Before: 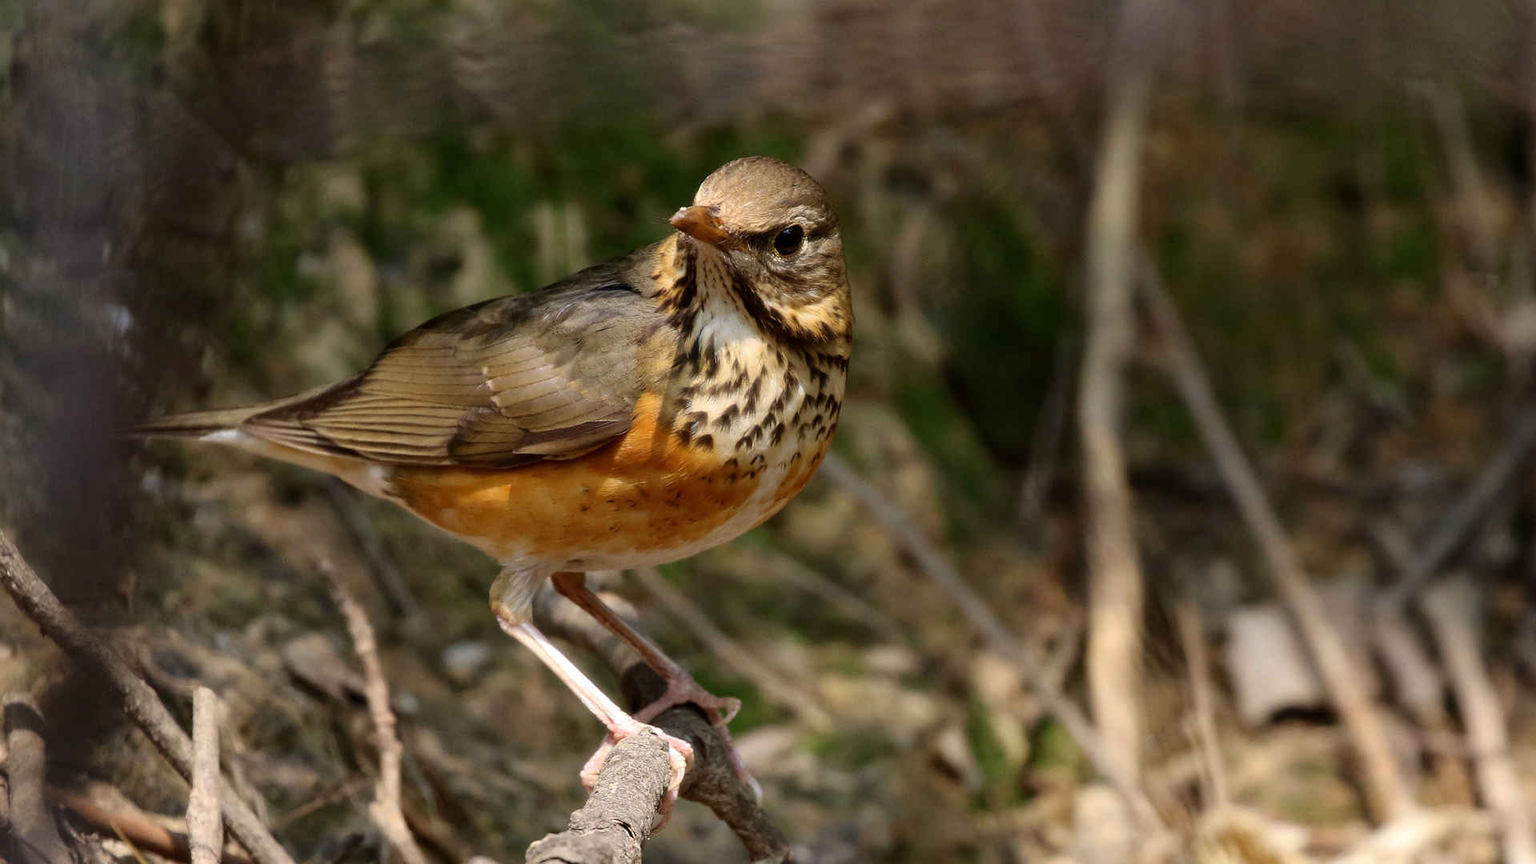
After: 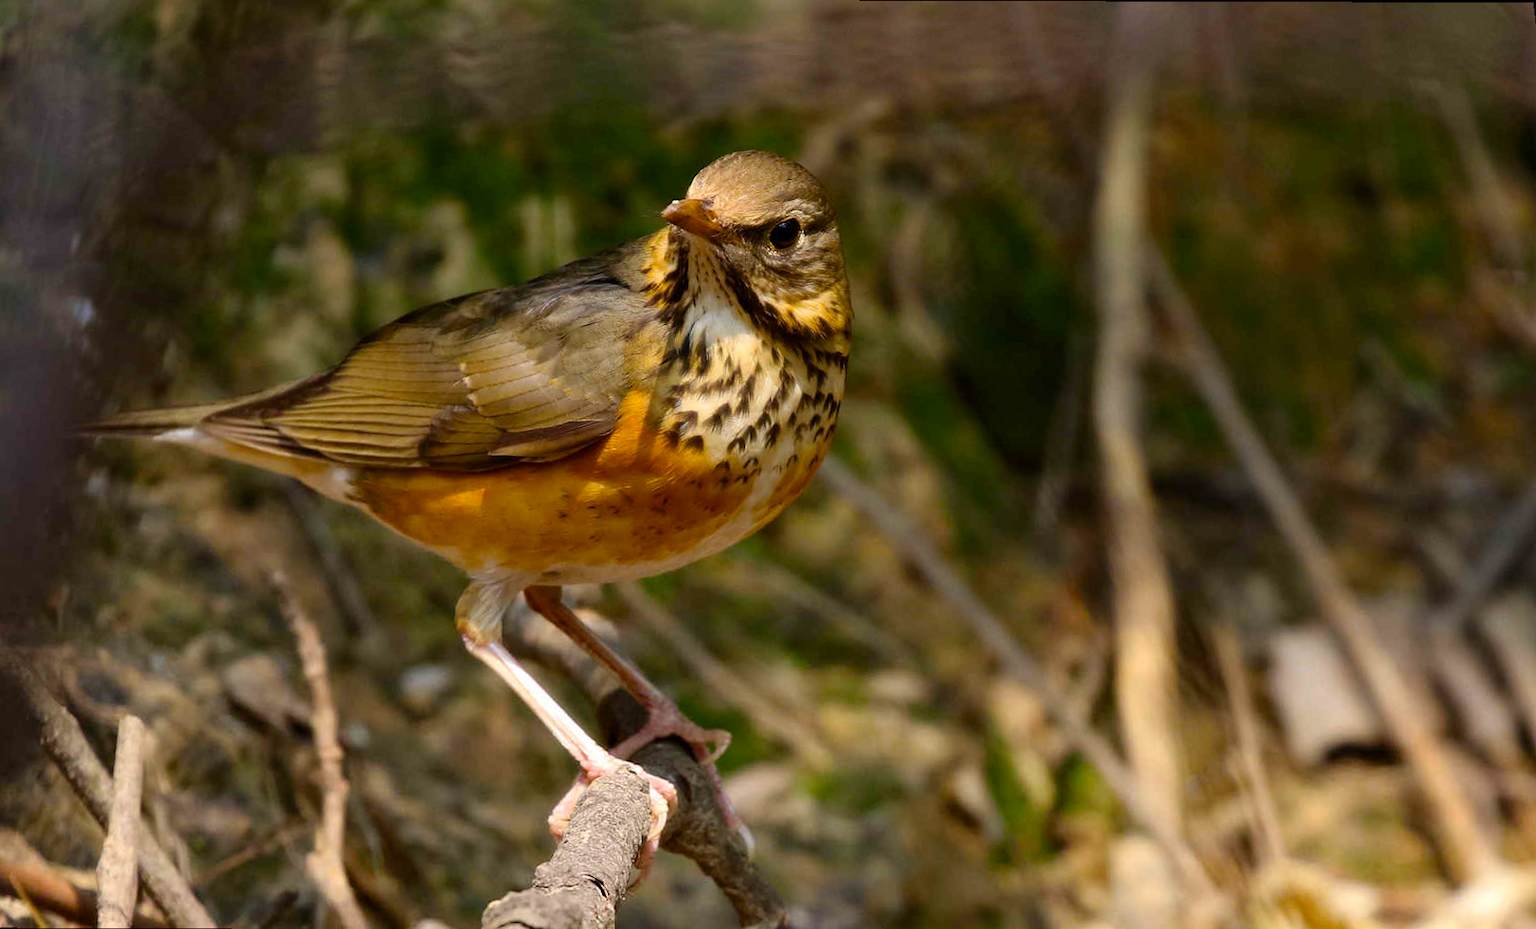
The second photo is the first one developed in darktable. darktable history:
color balance rgb: perceptual saturation grading › global saturation 30%, global vibrance 20%
rotate and perspective: rotation 0.215°, lens shift (vertical) -0.139, crop left 0.069, crop right 0.939, crop top 0.002, crop bottom 0.996
